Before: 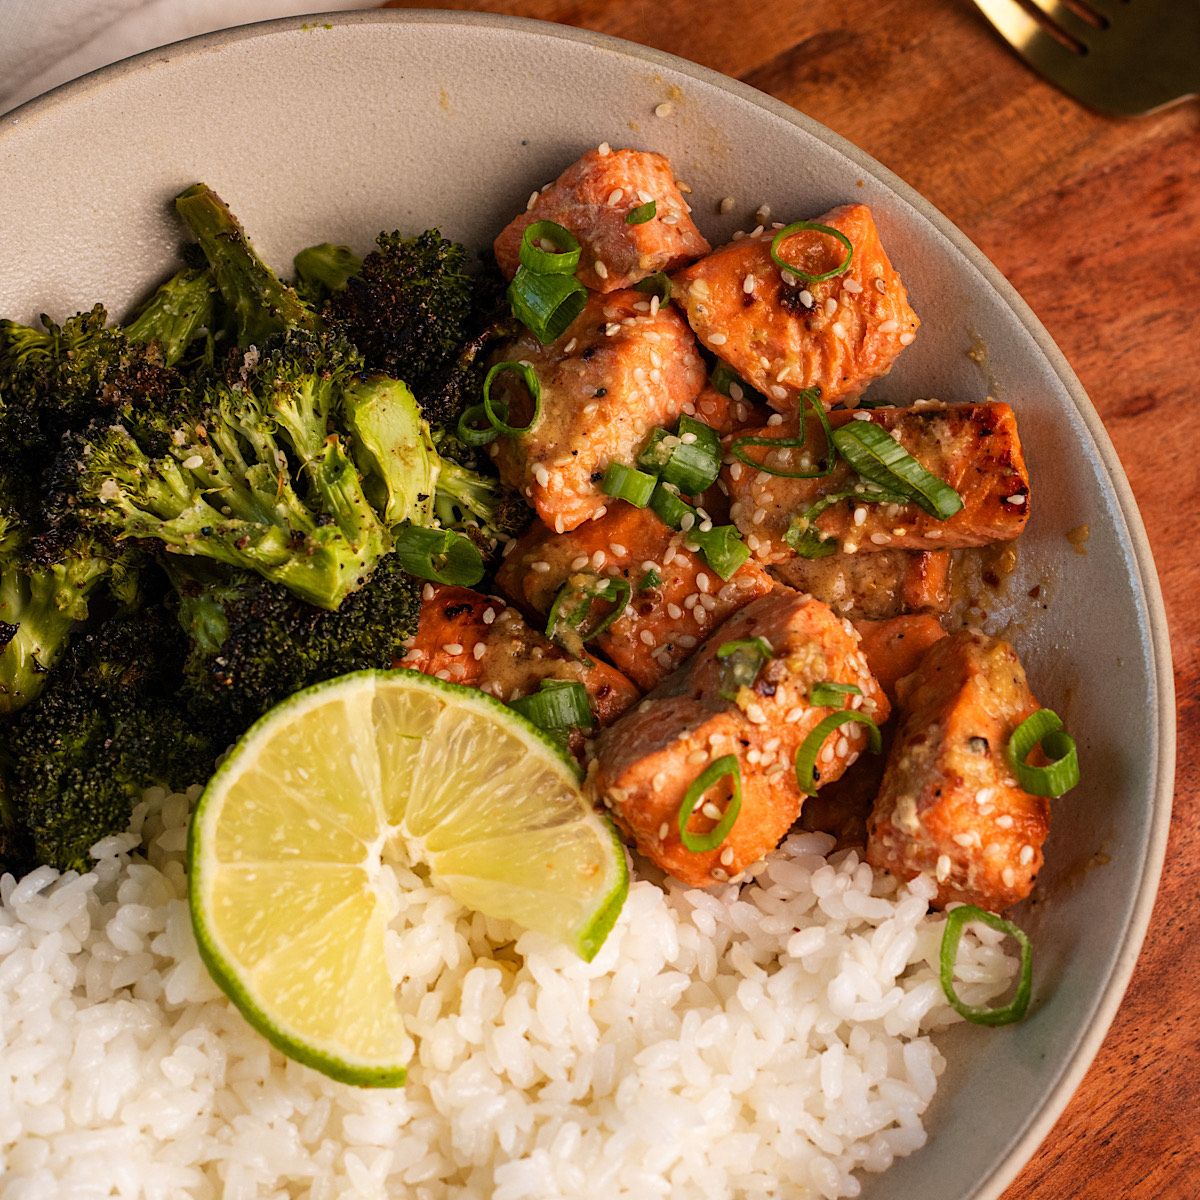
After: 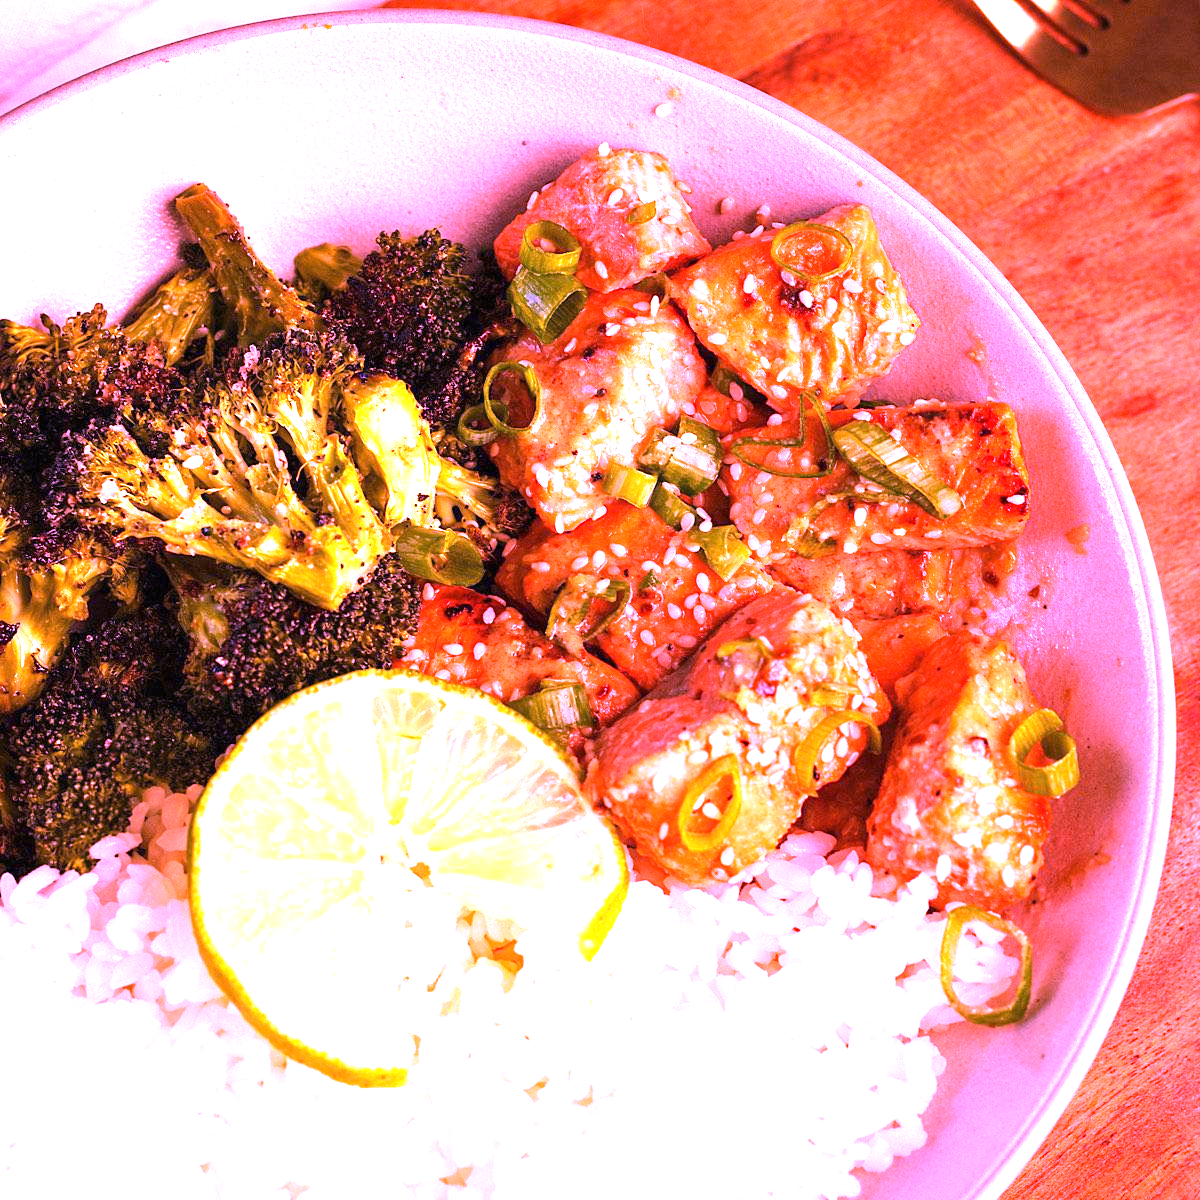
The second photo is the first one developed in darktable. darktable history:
white balance: red 1.803, blue 1.886
exposure: black level correction 0, exposure 1.35 EV, compensate exposure bias true, compensate highlight preservation false
